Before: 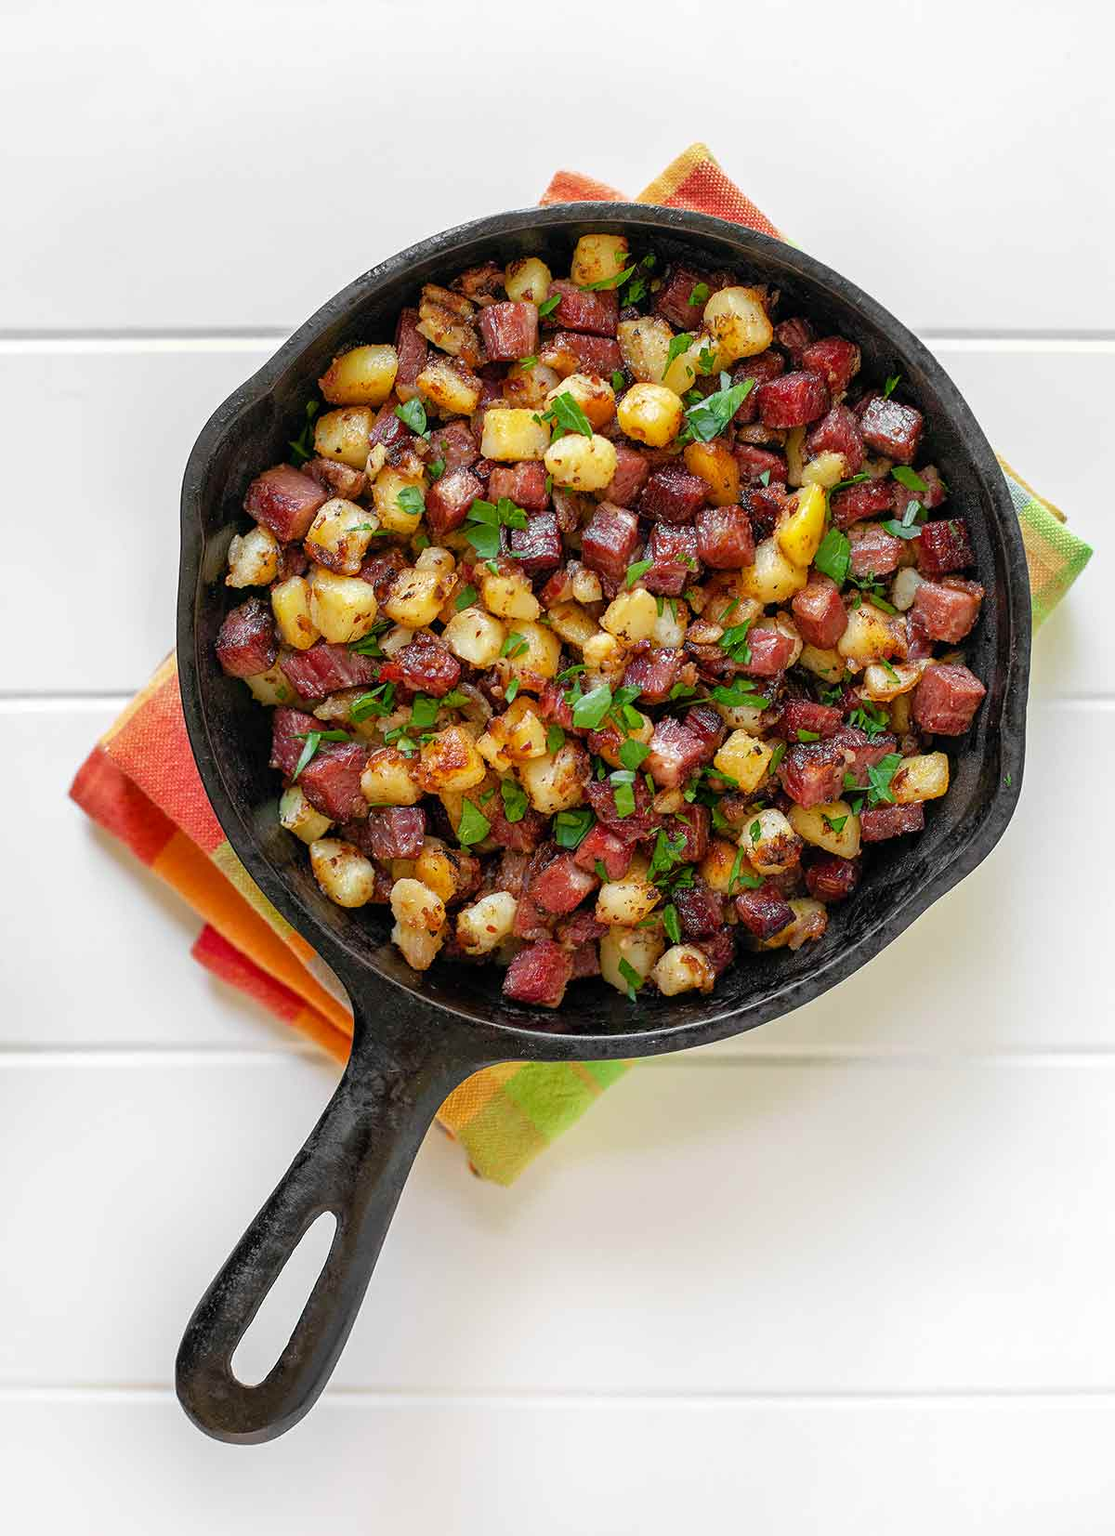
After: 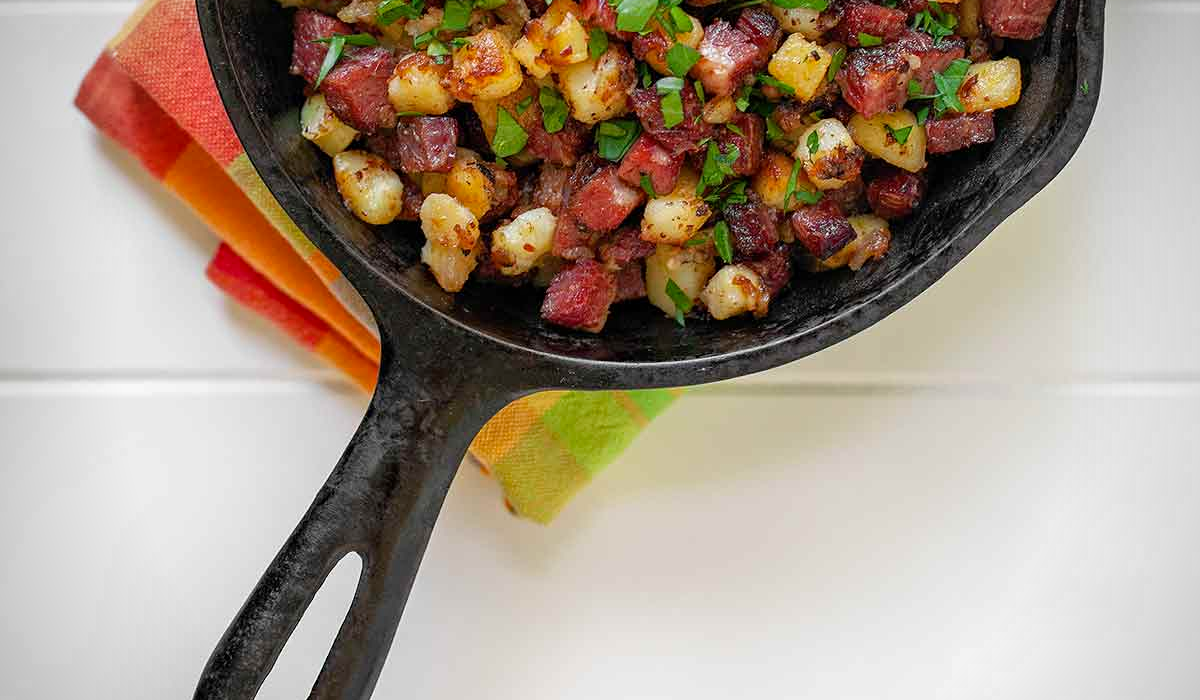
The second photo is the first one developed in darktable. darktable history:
vignetting: fall-off radius 46.29%
crop: top 45.516%, bottom 12.113%
exposure: exposure -0.044 EV, compensate highlight preservation false
haze removal: compatibility mode true, adaptive false
